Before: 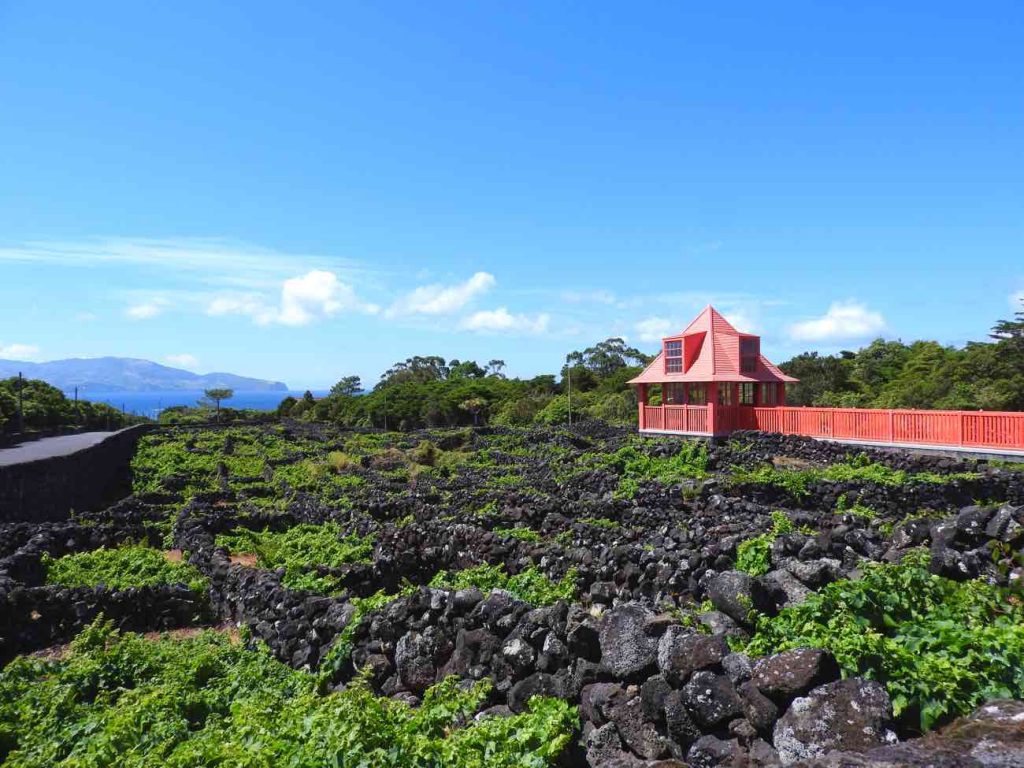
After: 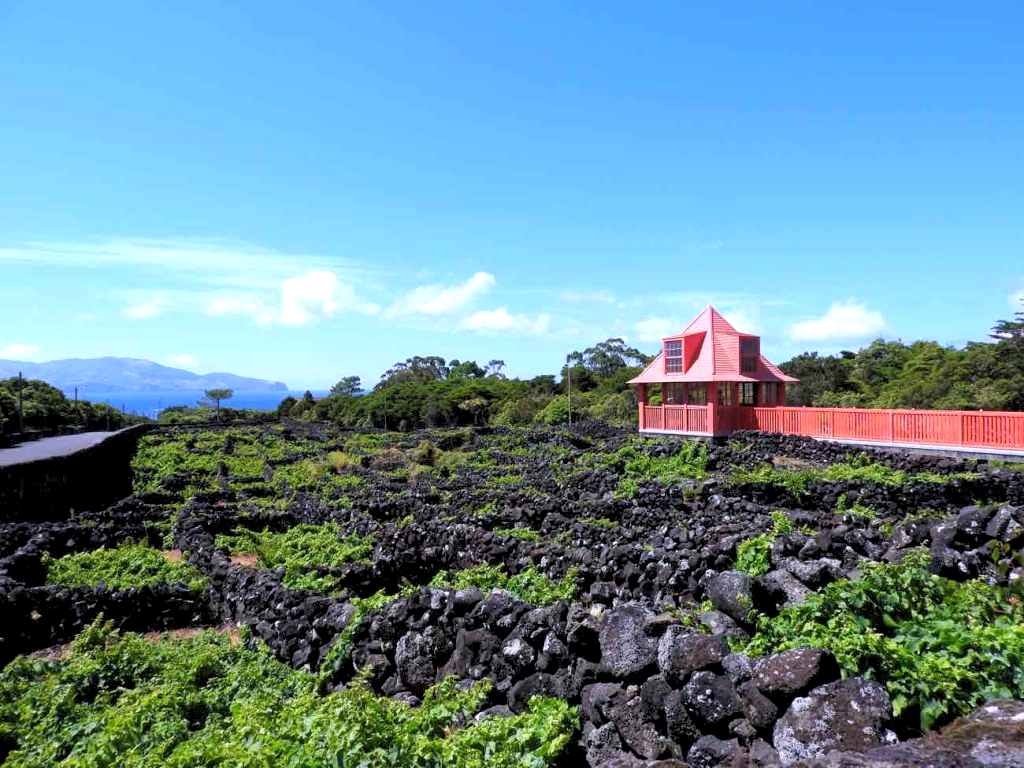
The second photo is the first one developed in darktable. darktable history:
white balance: red 1.004, blue 1.096
rgb levels: levels [[0.01, 0.419, 0.839], [0, 0.5, 1], [0, 0.5, 1]]
